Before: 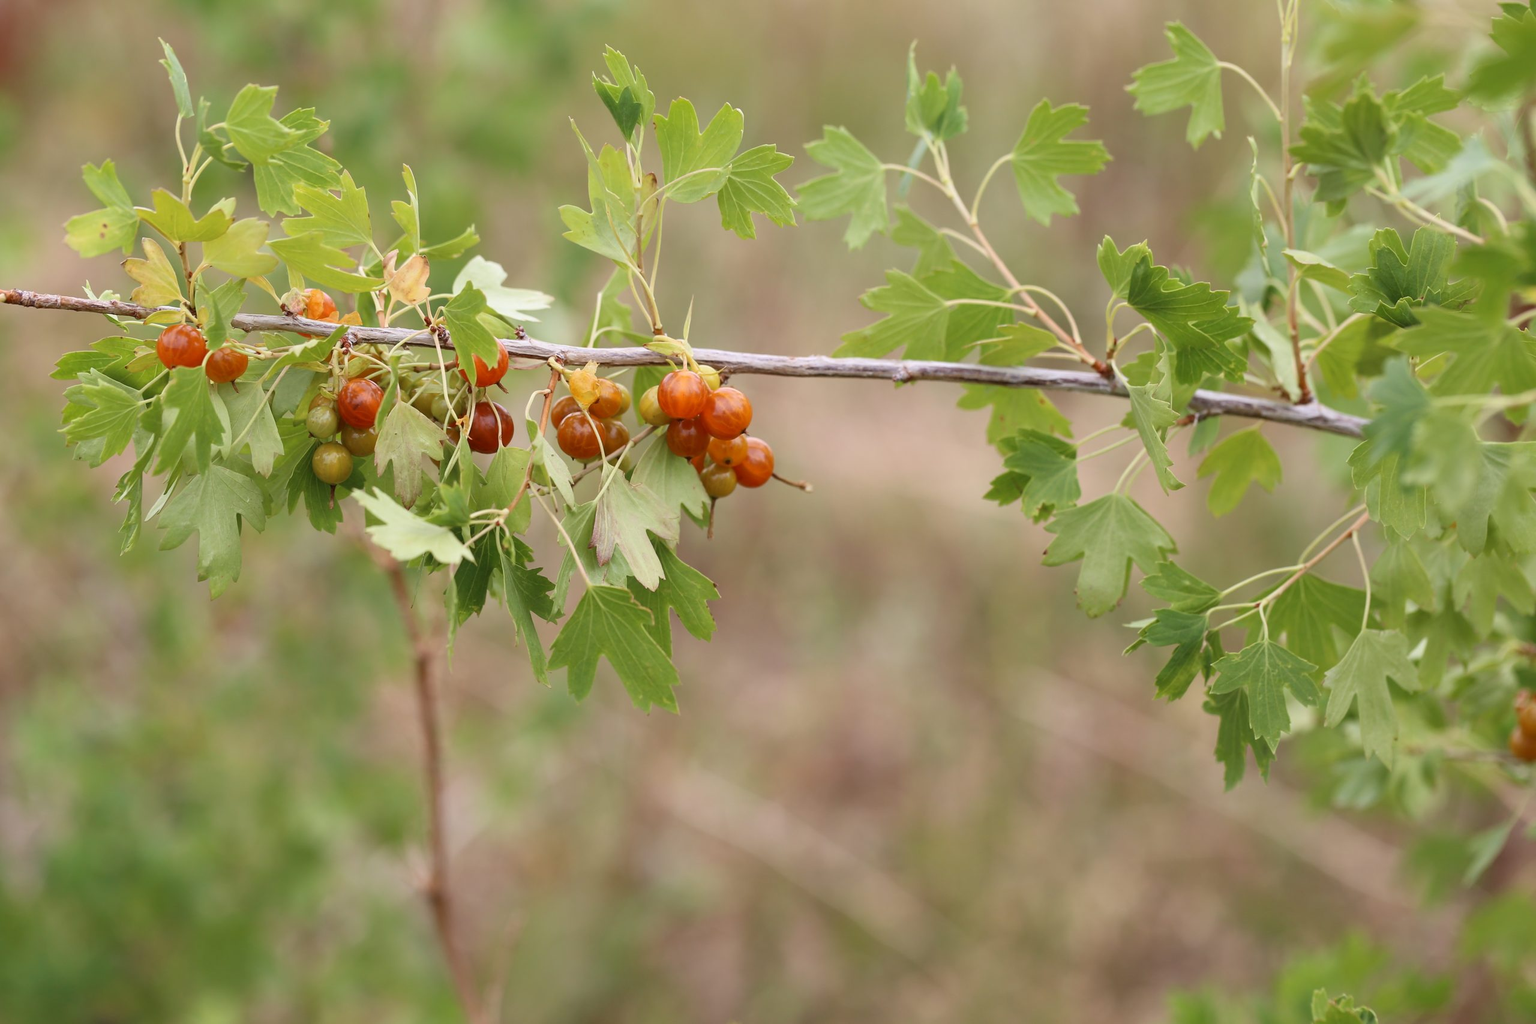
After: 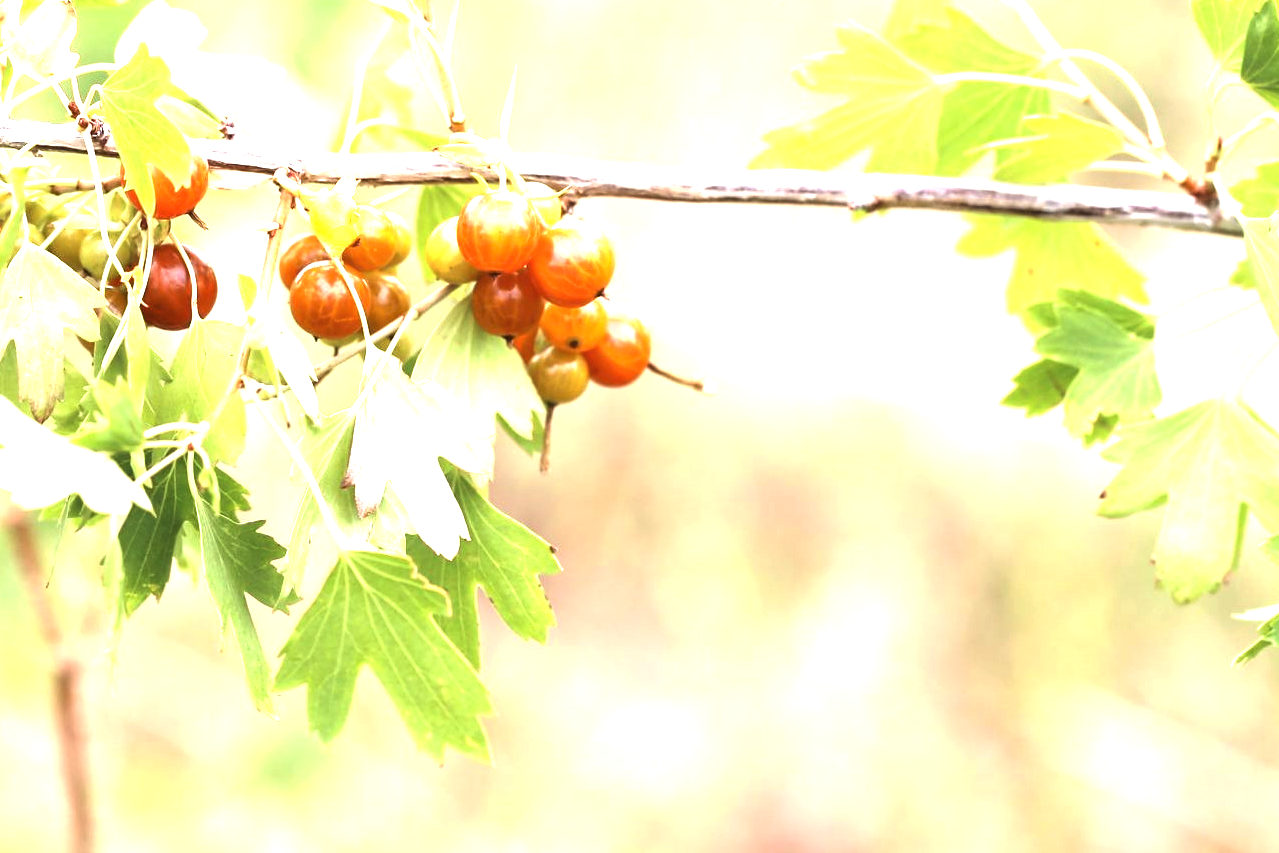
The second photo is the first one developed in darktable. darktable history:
crop: left 25%, top 25%, right 25%, bottom 25%
exposure: exposure 2 EV, compensate highlight preservation false
levels: levels [0.116, 0.574, 1]
